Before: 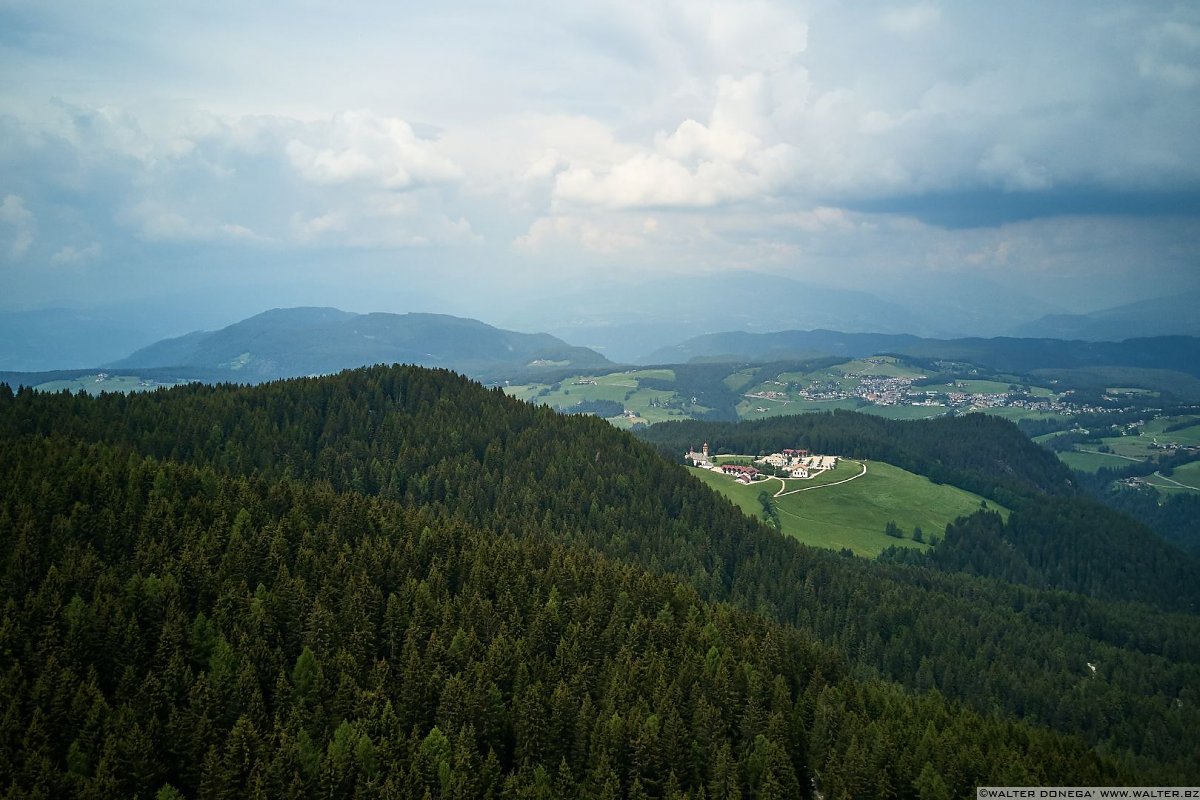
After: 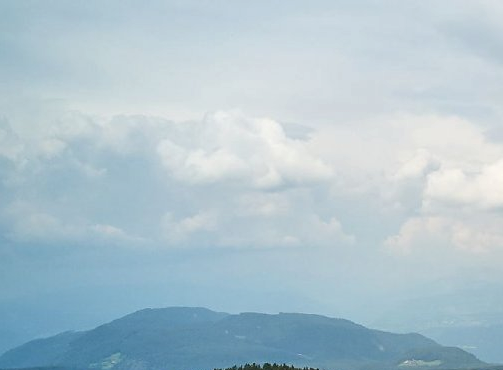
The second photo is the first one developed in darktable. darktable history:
shadows and highlights: shadows -88.03, highlights -35.45, shadows color adjustment 99.15%, highlights color adjustment 0%, soften with gaussian
crop and rotate: left 10.817%, top 0.062%, right 47.194%, bottom 53.626%
